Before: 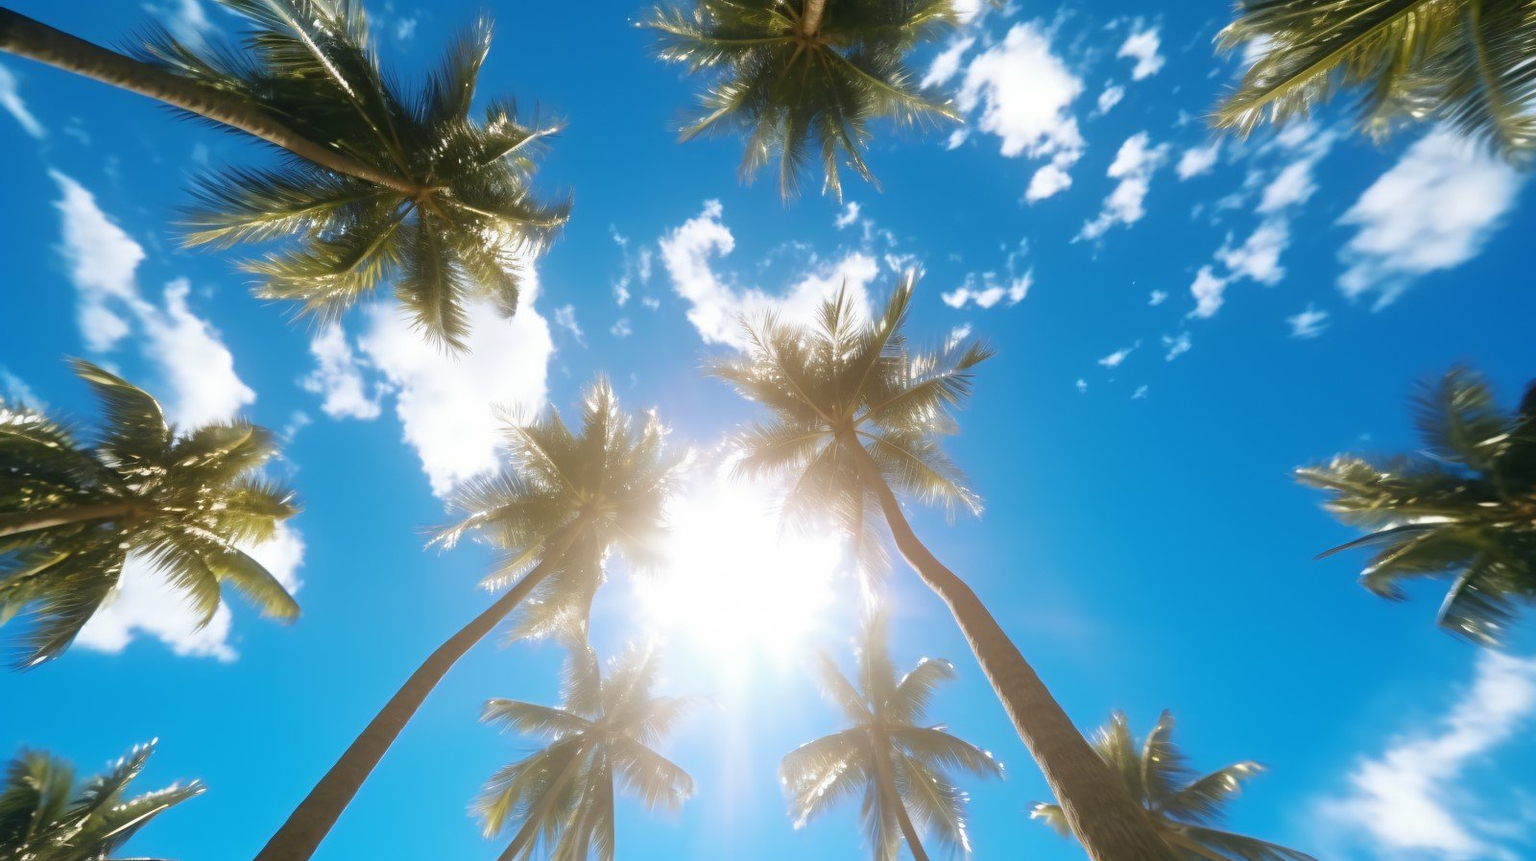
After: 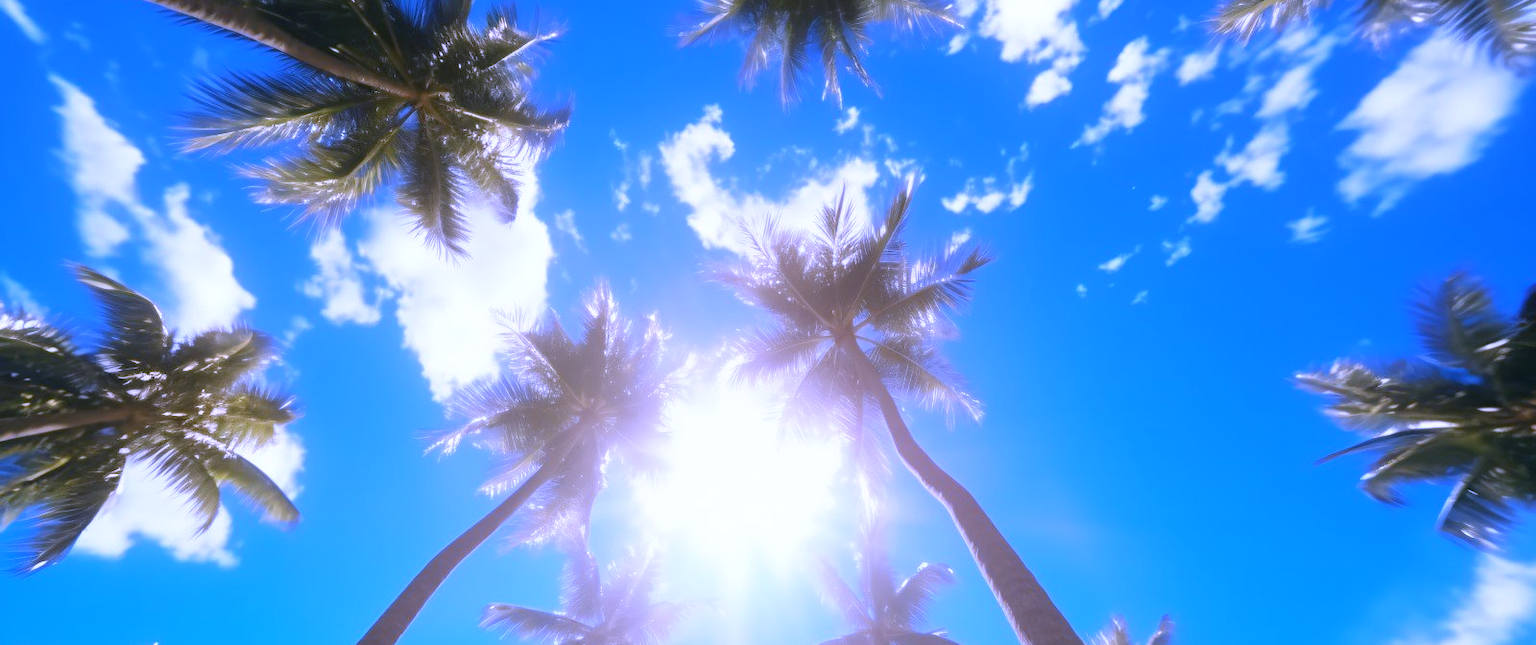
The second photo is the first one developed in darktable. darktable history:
exposure: compensate highlight preservation false
crop: top 11.038%, bottom 13.962%
color correction: highlights a* 0.003, highlights b* -0.283
white balance: red 0.98, blue 1.61
